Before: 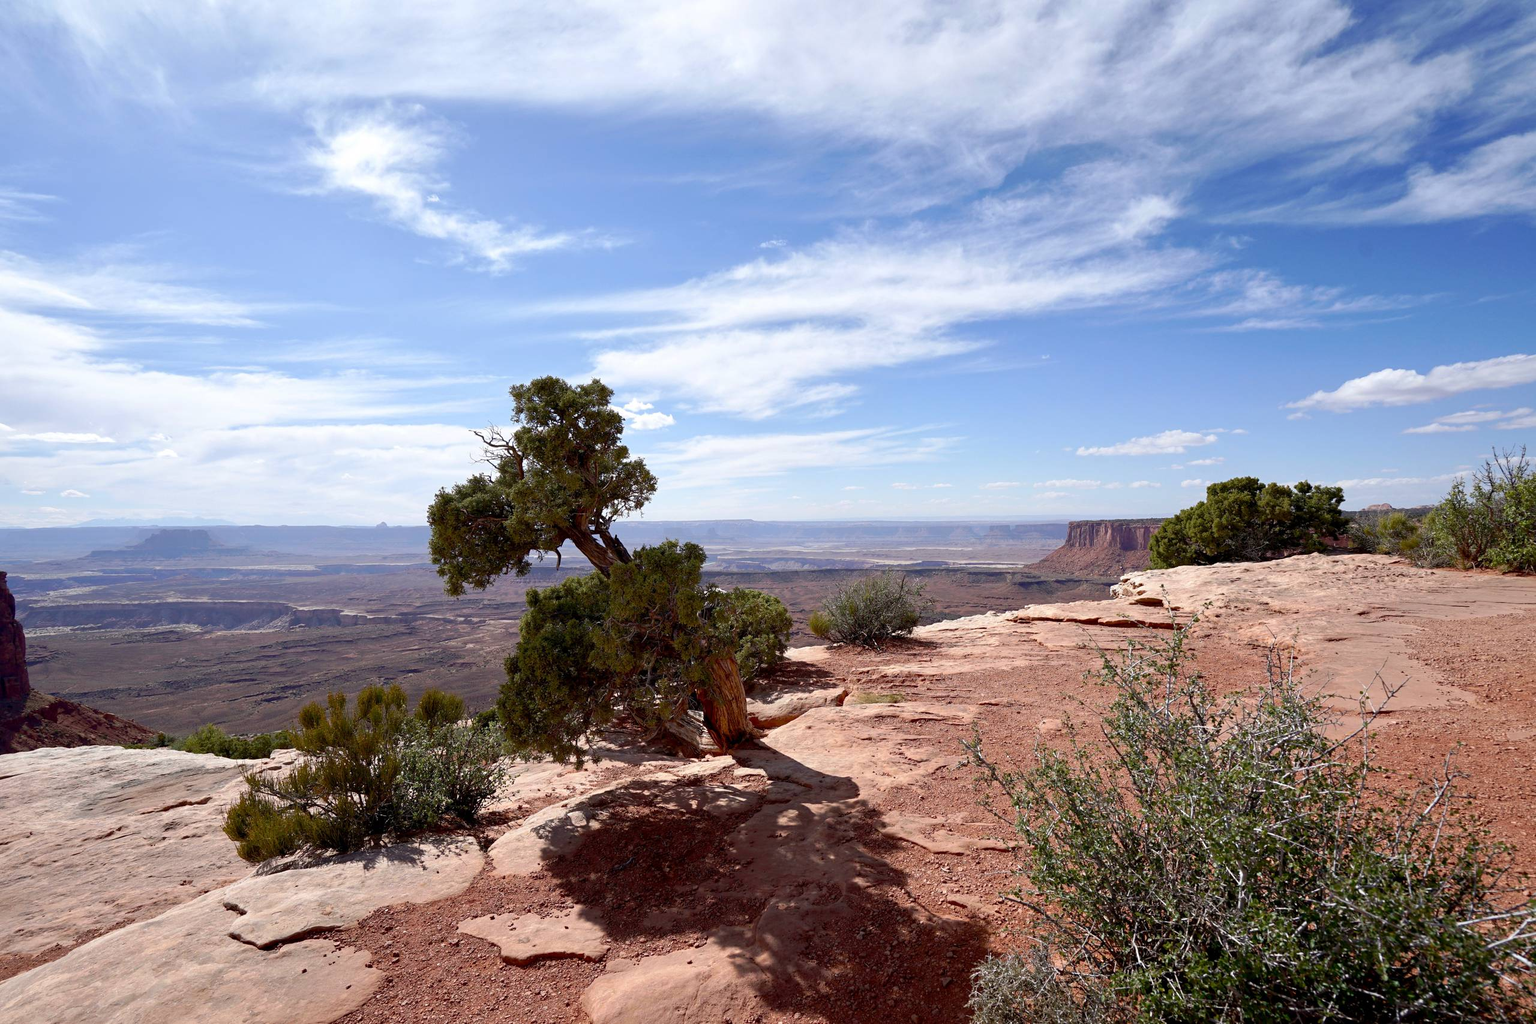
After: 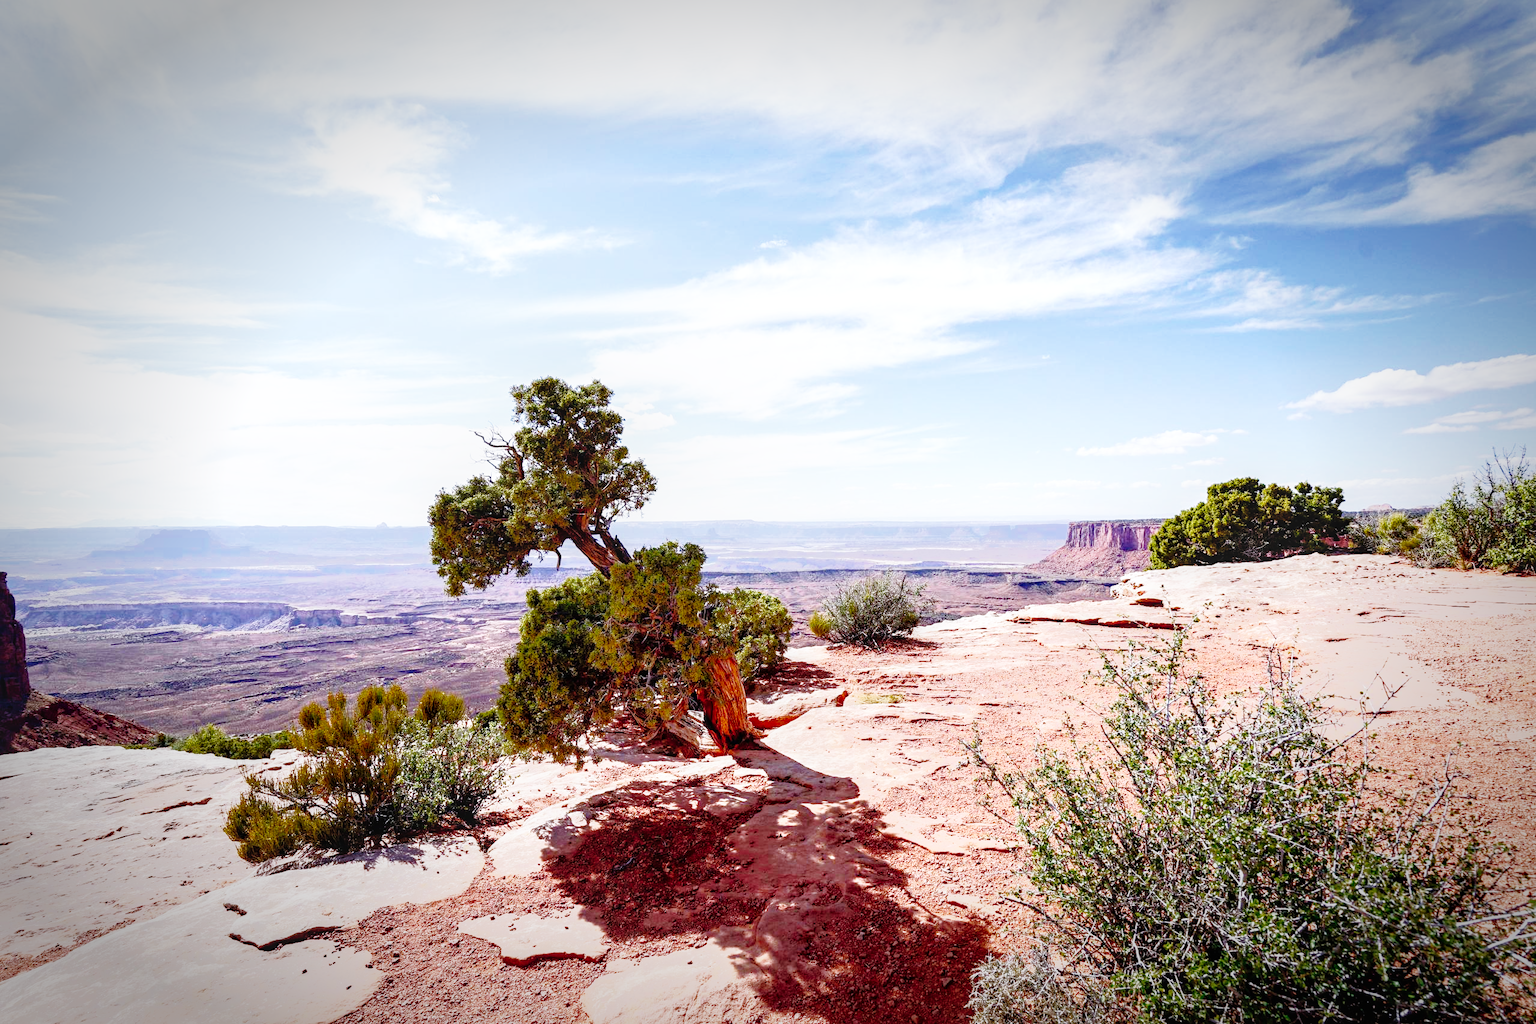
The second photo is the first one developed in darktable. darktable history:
white balance: red 0.984, blue 1.059
base curve: curves: ch0 [(0, 0) (0, 0) (0.002, 0.001) (0.008, 0.003) (0.019, 0.011) (0.037, 0.037) (0.064, 0.11) (0.102, 0.232) (0.152, 0.379) (0.216, 0.524) (0.296, 0.665) (0.394, 0.789) (0.512, 0.881) (0.651, 0.945) (0.813, 0.986) (1, 1)], preserve colors none
vignetting: fall-off start 70.97%, brightness -0.584, saturation -0.118, width/height ratio 1.333
tone equalizer: -7 EV -0.63 EV, -6 EV 1 EV, -5 EV -0.45 EV, -4 EV 0.43 EV, -3 EV 0.41 EV, -2 EV 0.15 EV, -1 EV -0.15 EV, +0 EV -0.39 EV, smoothing diameter 25%, edges refinement/feathering 10, preserve details guided filter
exposure: exposure 0.564 EV, compensate highlight preservation false
local contrast: on, module defaults
